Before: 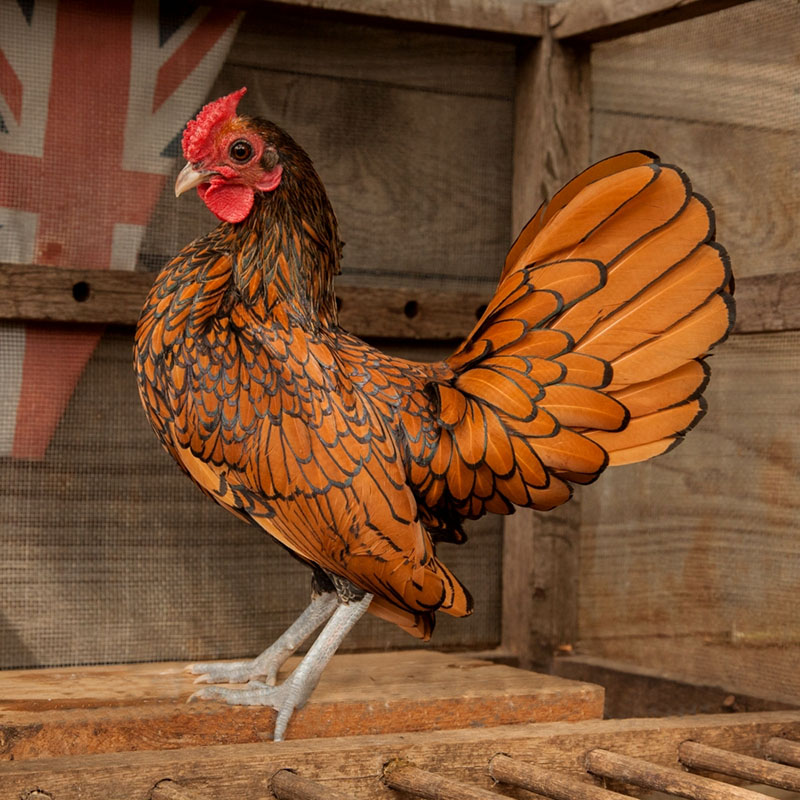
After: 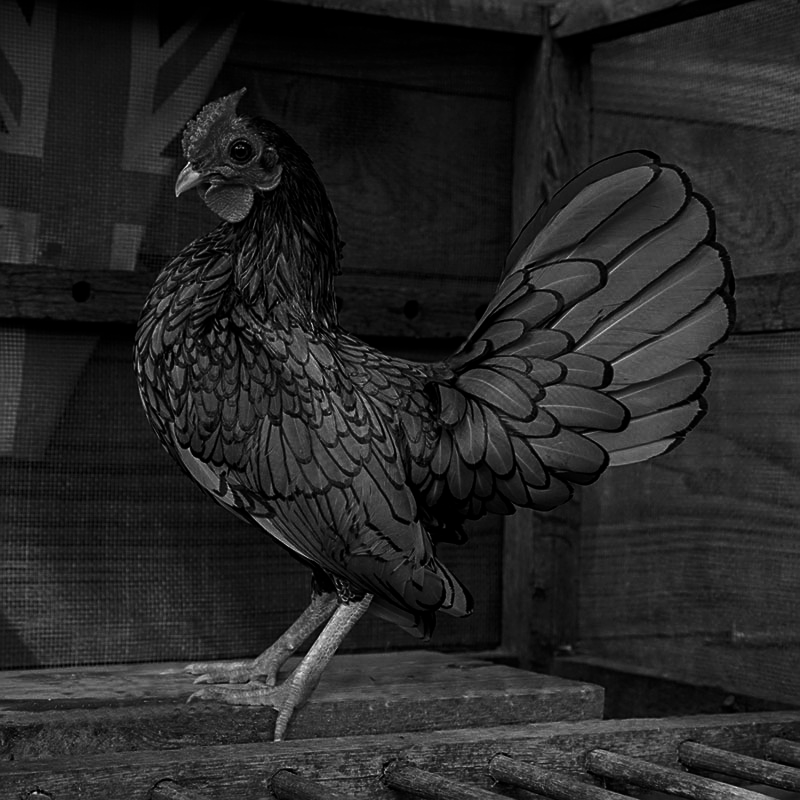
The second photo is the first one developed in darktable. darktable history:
contrast brightness saturation: contrast -0.03, brightness -0.59, saturation -1
sharpen: on, module defaults
color zones: curves: ch0 [(0.068, 0.464) (0.25, 0.5) (0.48, 0.508) (0.75, 0.536) (0.886, 0.476) (0.967, 0.456)]; ch1 [(0.066, 0.456) (0.25, 0.5) (0.616, 0.508) (0.746, 0.56) (0.934, 0.444)]
